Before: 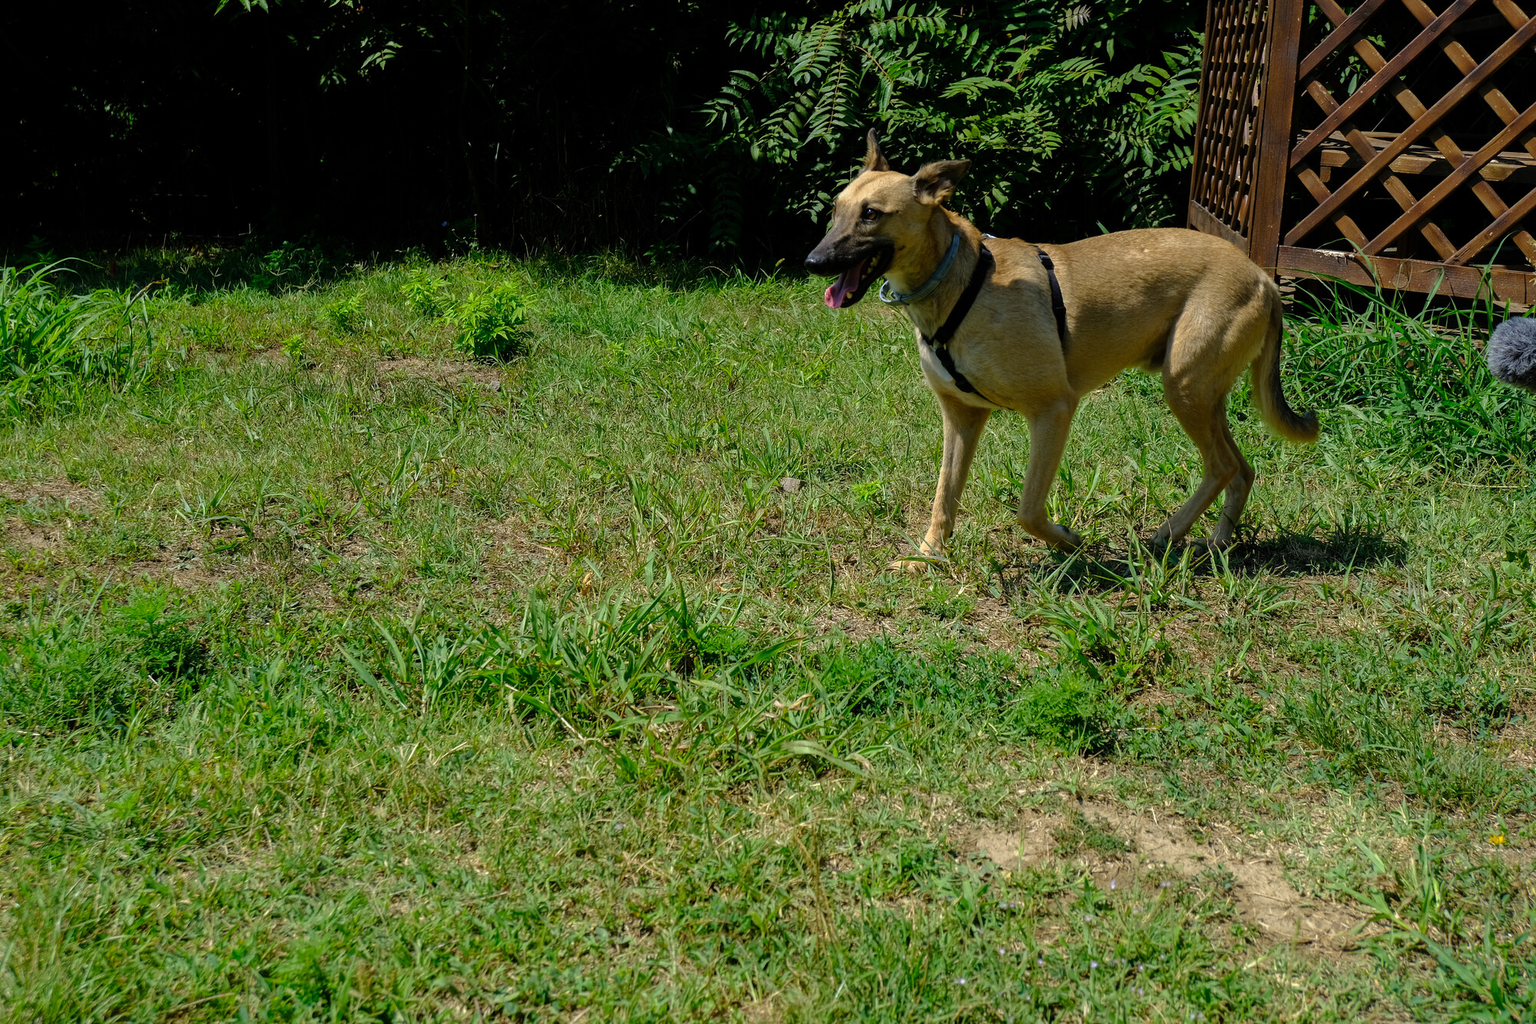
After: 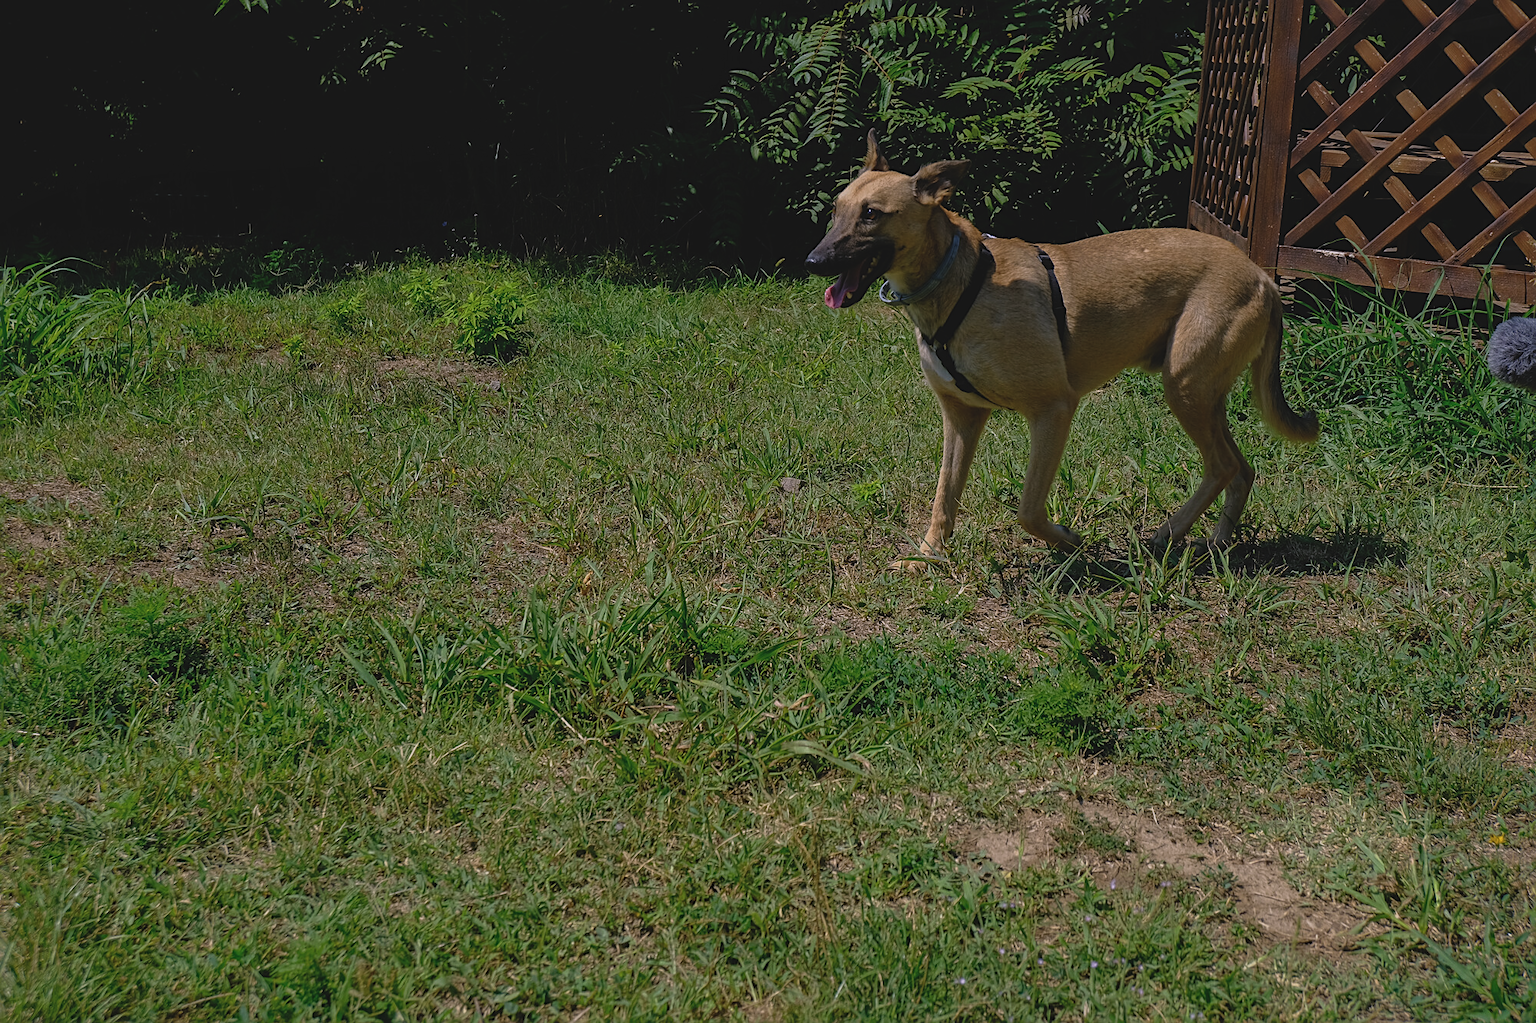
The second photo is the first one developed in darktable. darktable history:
sharpen: on, module defaults
white balance: red 1.066, blue 1.119
shadows and highlights: shadows 25, highlights -25
exposure: black level correction -0.016, exposure -1.018 EV, compensate highlight preservation false
contrast brightness saturation: contrast 0.05
